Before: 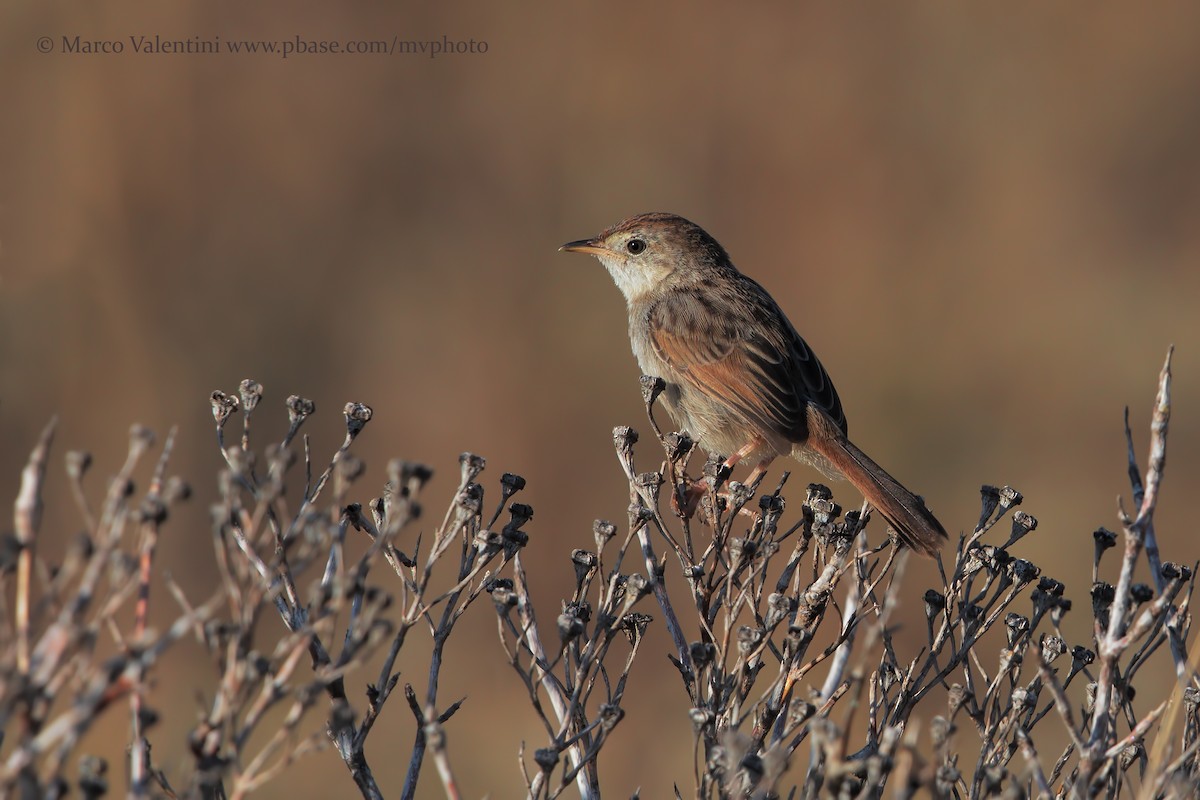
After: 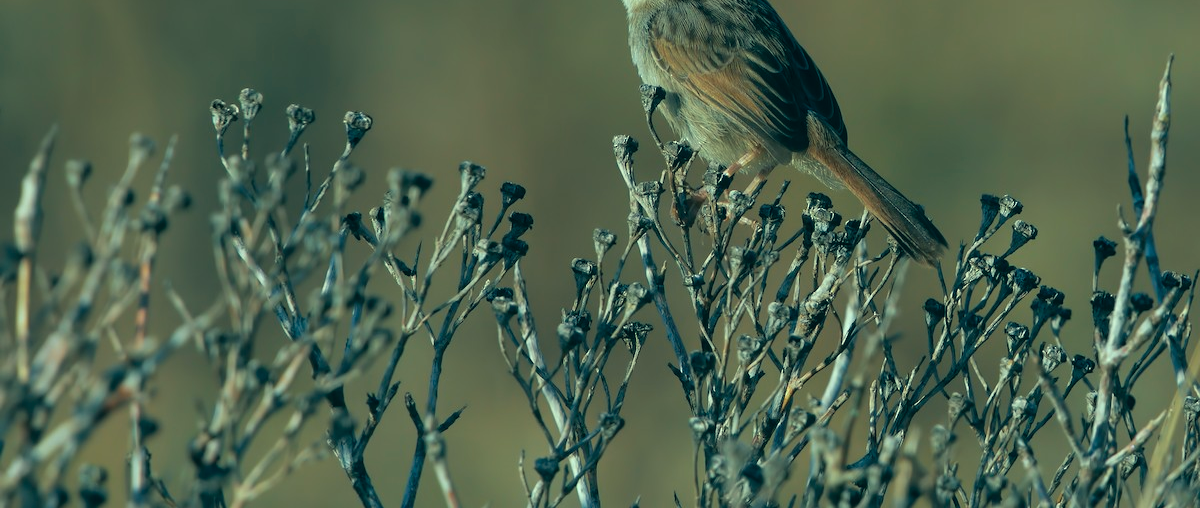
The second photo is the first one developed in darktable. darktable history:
crop and rotate: top 36.435%
color contrast: green-magenta contrast 0.84, blue-yellow contrast 0.86
color balance rgb: perceptual saturation grading › global saturation 10%, global vibrance 10%
color correction: highlights a* -20.08, highlights b* 9.8, shadows a* -20.4, shadows b* -10.76
